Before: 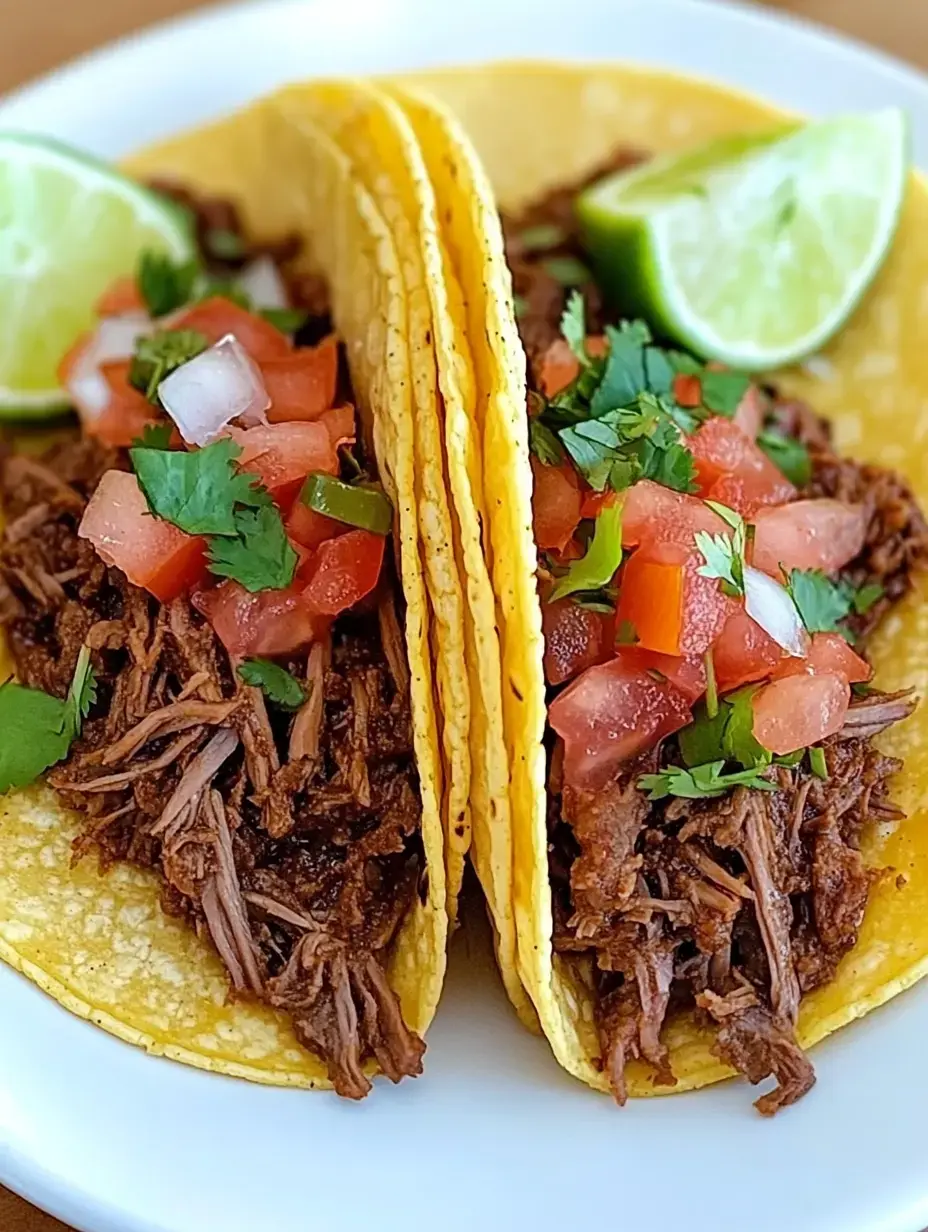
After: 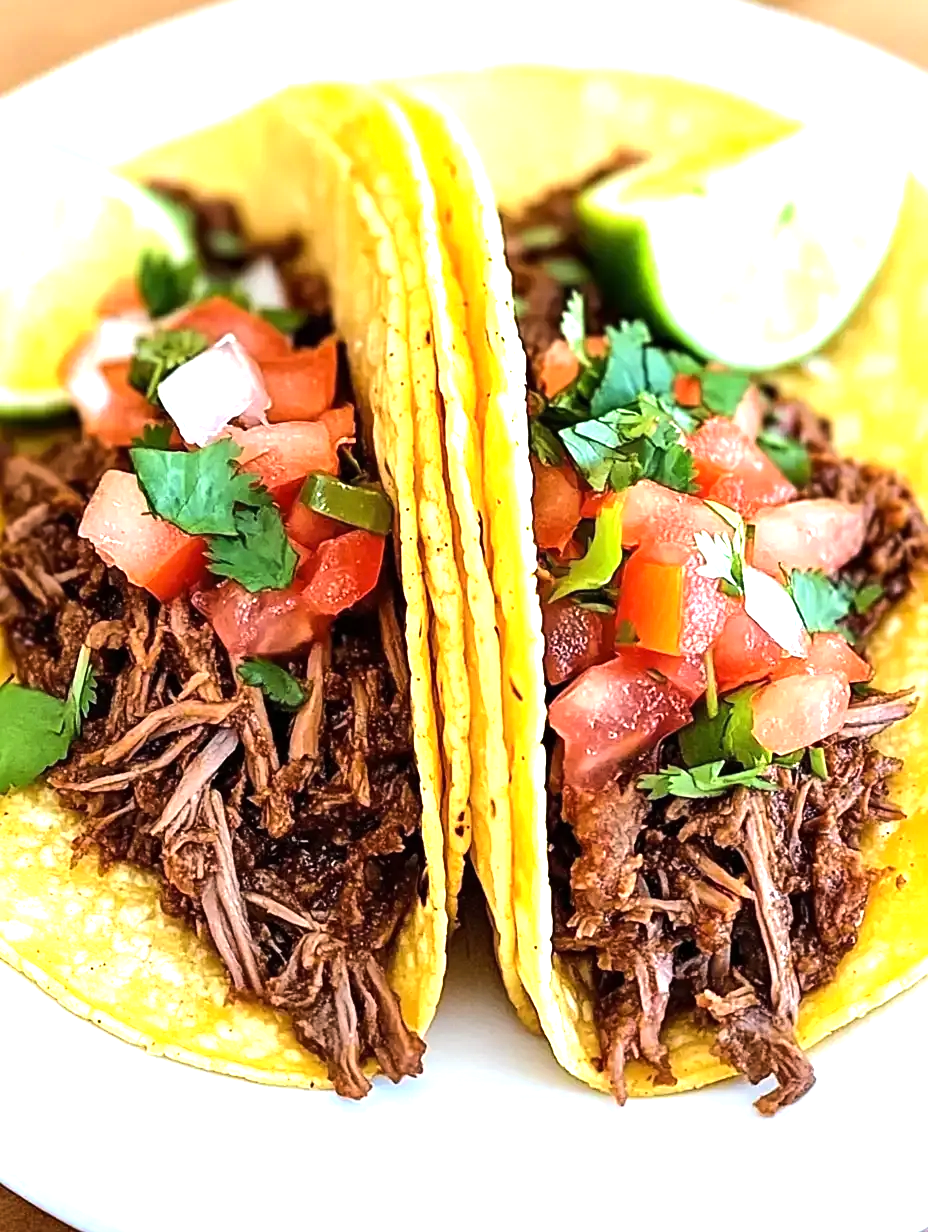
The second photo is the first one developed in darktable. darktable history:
tone equalizer: -8 EV -0.741 EV, -7 EV -0.712 EV, -6 EV -0.565 EV, -5 EV -0.421 EV, -3 EV 0.405 EV, -2 EV 0.6 EV, -1 EV 0.686 EV, +0 EV 0.742 EV, edges refinement/feathering 500, mask exposure compensation -1.57 EV, preserve details no
exposure: exposure 0.642 EV, compensate highlight preservation false
